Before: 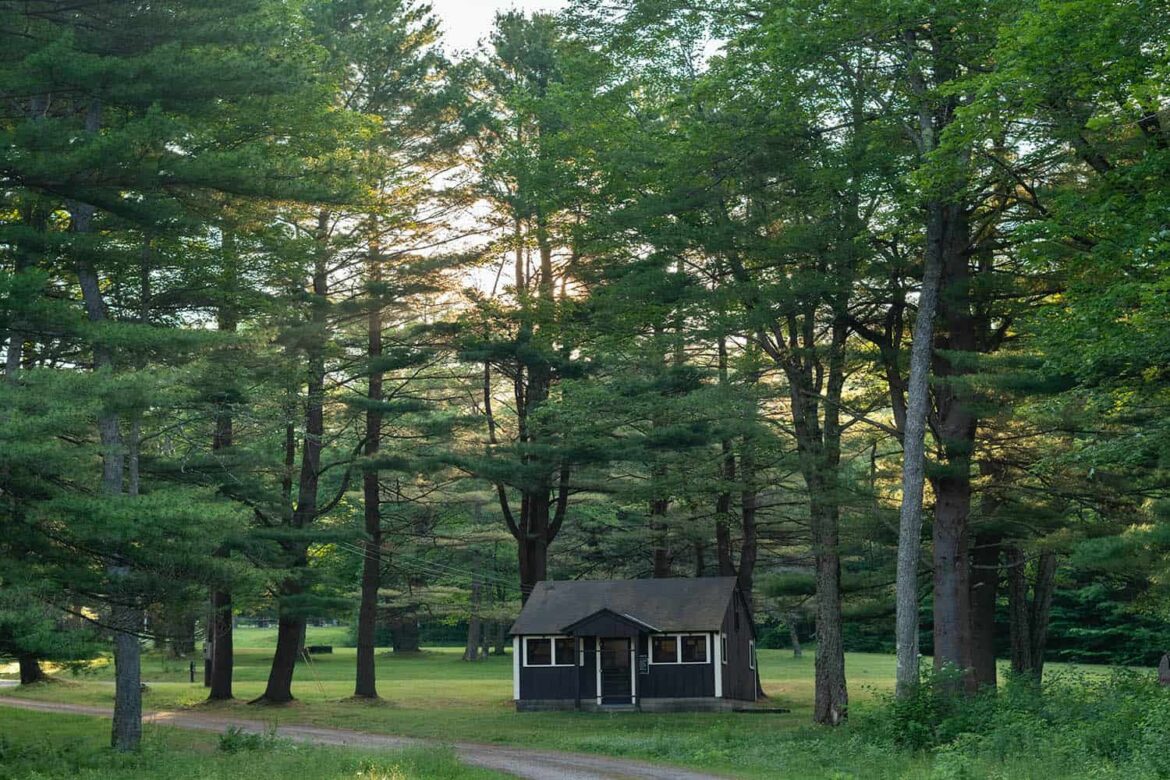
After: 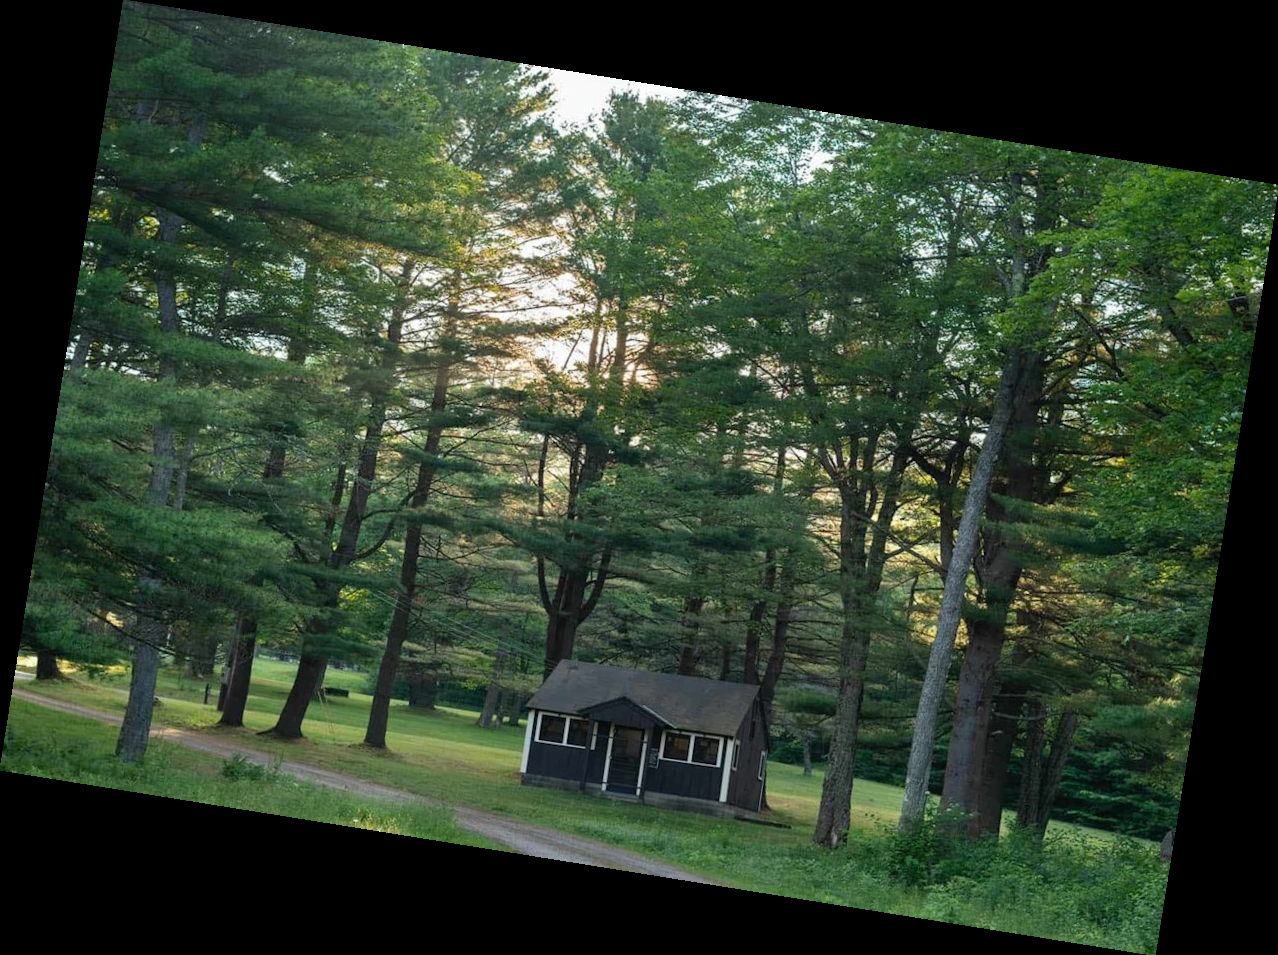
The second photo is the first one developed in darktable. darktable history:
rotate and perspective: rotation 9.12°, automatic cropping off
tone equalizer: on, module defaults
